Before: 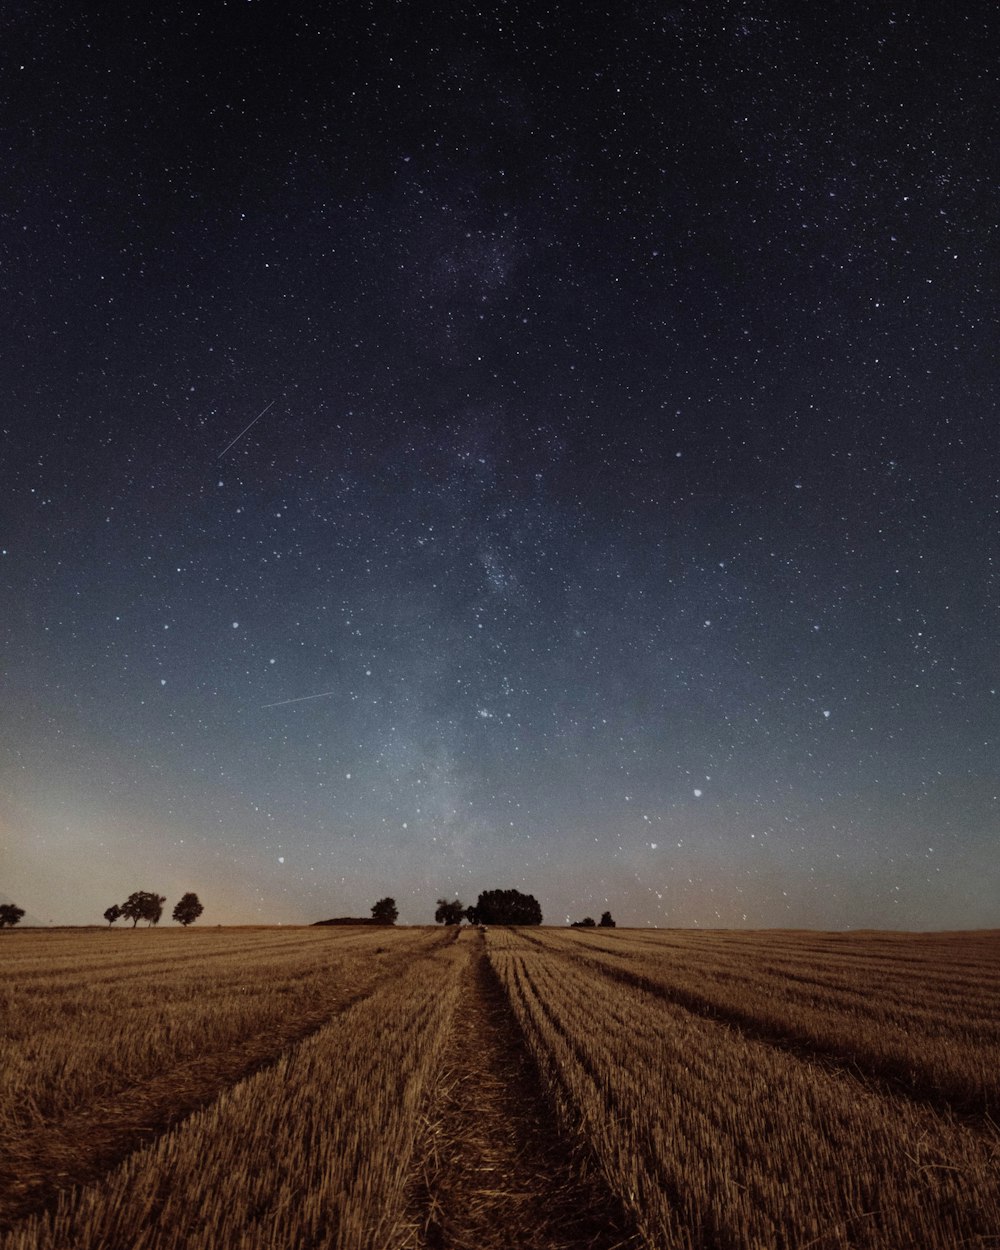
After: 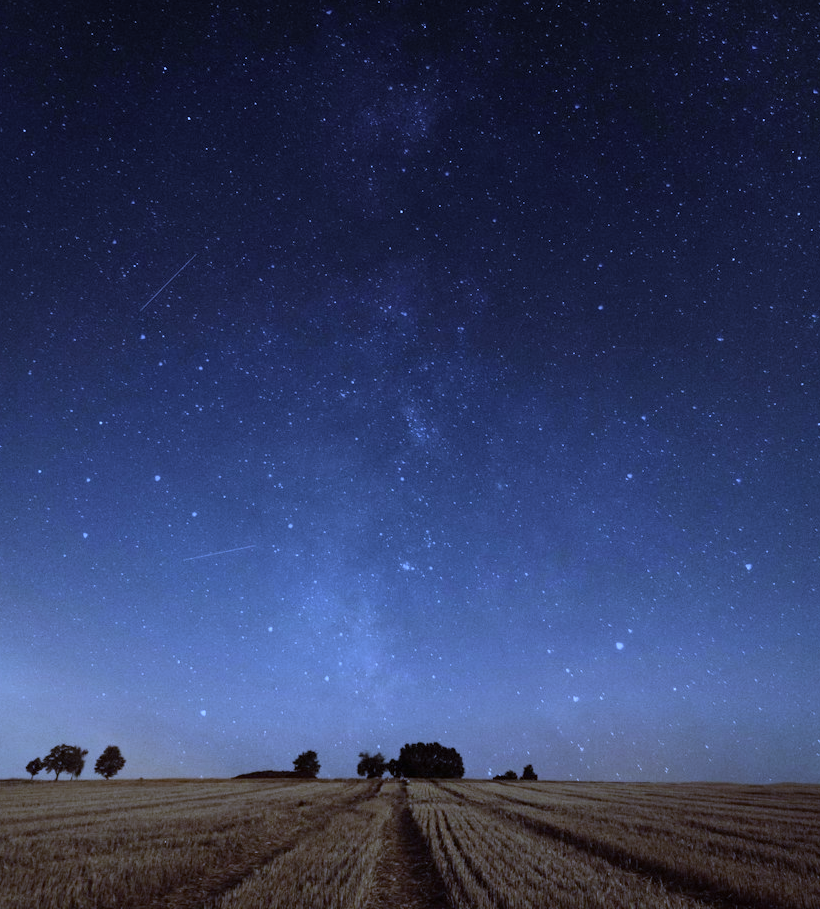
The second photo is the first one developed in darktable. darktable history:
white balance: red 0.766, blue 1.537
crop: left 7.856%, top 11.836%, right 10.12%, bottom 15.387%
contrast brightness saturation: saturation -0.05
